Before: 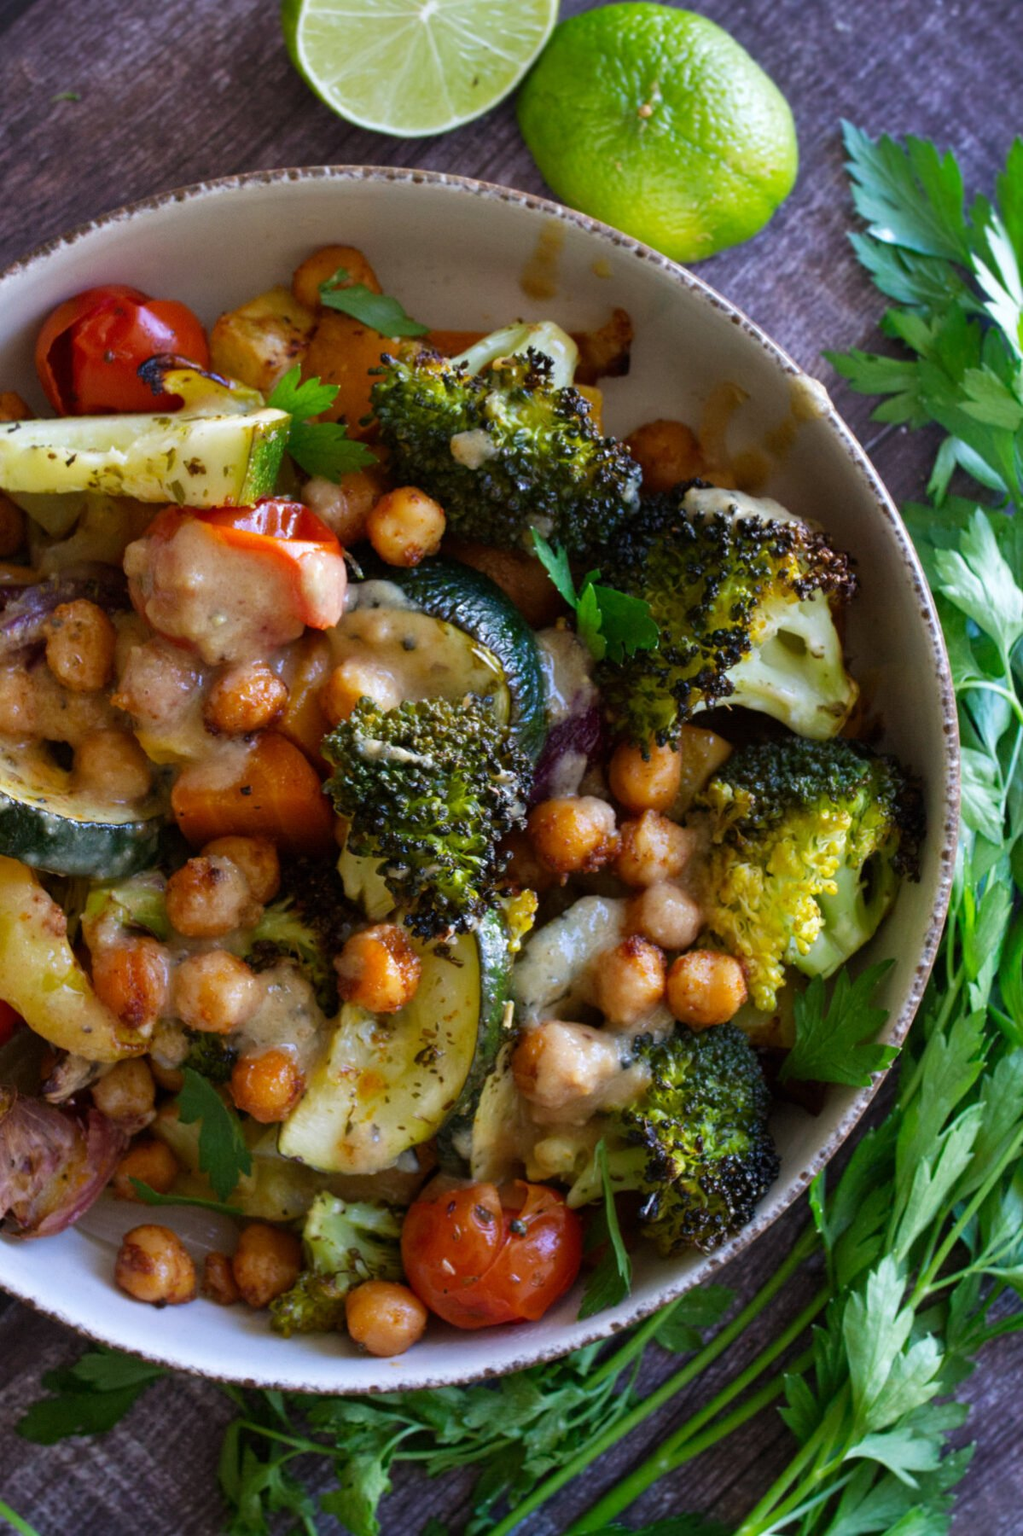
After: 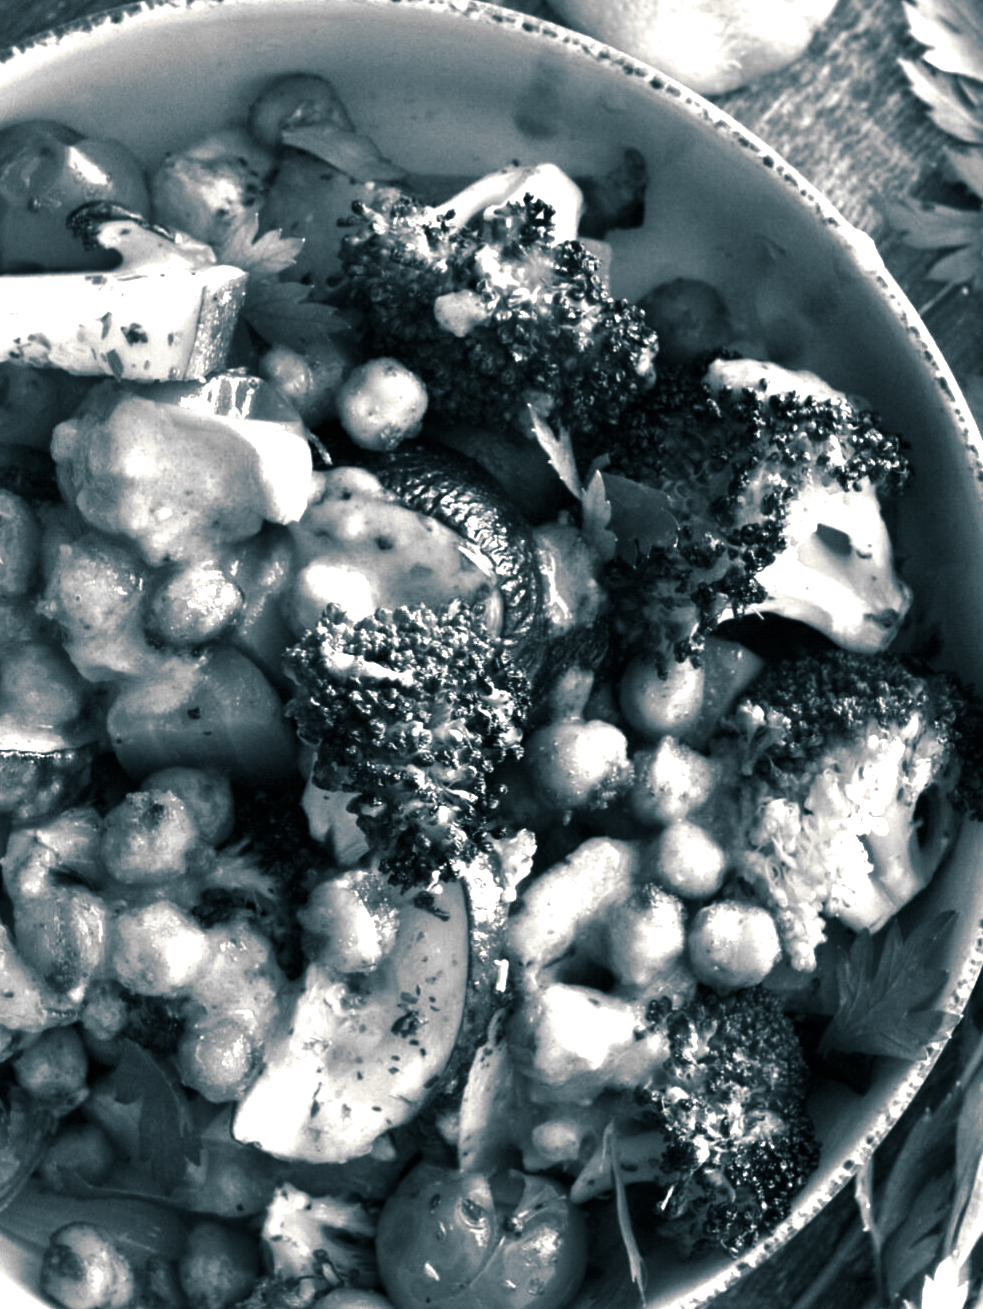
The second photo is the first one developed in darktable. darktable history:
split-toning: shadows › hue 205.2°, shadows › saturation 0.43, highlights › hue 54°, highlights › saturation 0.54
crop: left 7.856%, top 11.836%, right 10.12%, bottom 15.387%
exposure: black level correction 0, exposure 1.388 EV, compensate exposure bias true, compensate highlight preservation false
monochrome: on, module defaults
contrast brightness saturation: brightness -0.25, saturation 0.2
color contrast: green-magenta contrast 0.85, blue-yellow contrast 1.25, unbound 0
white balance: red 1.05, blue 1.072
